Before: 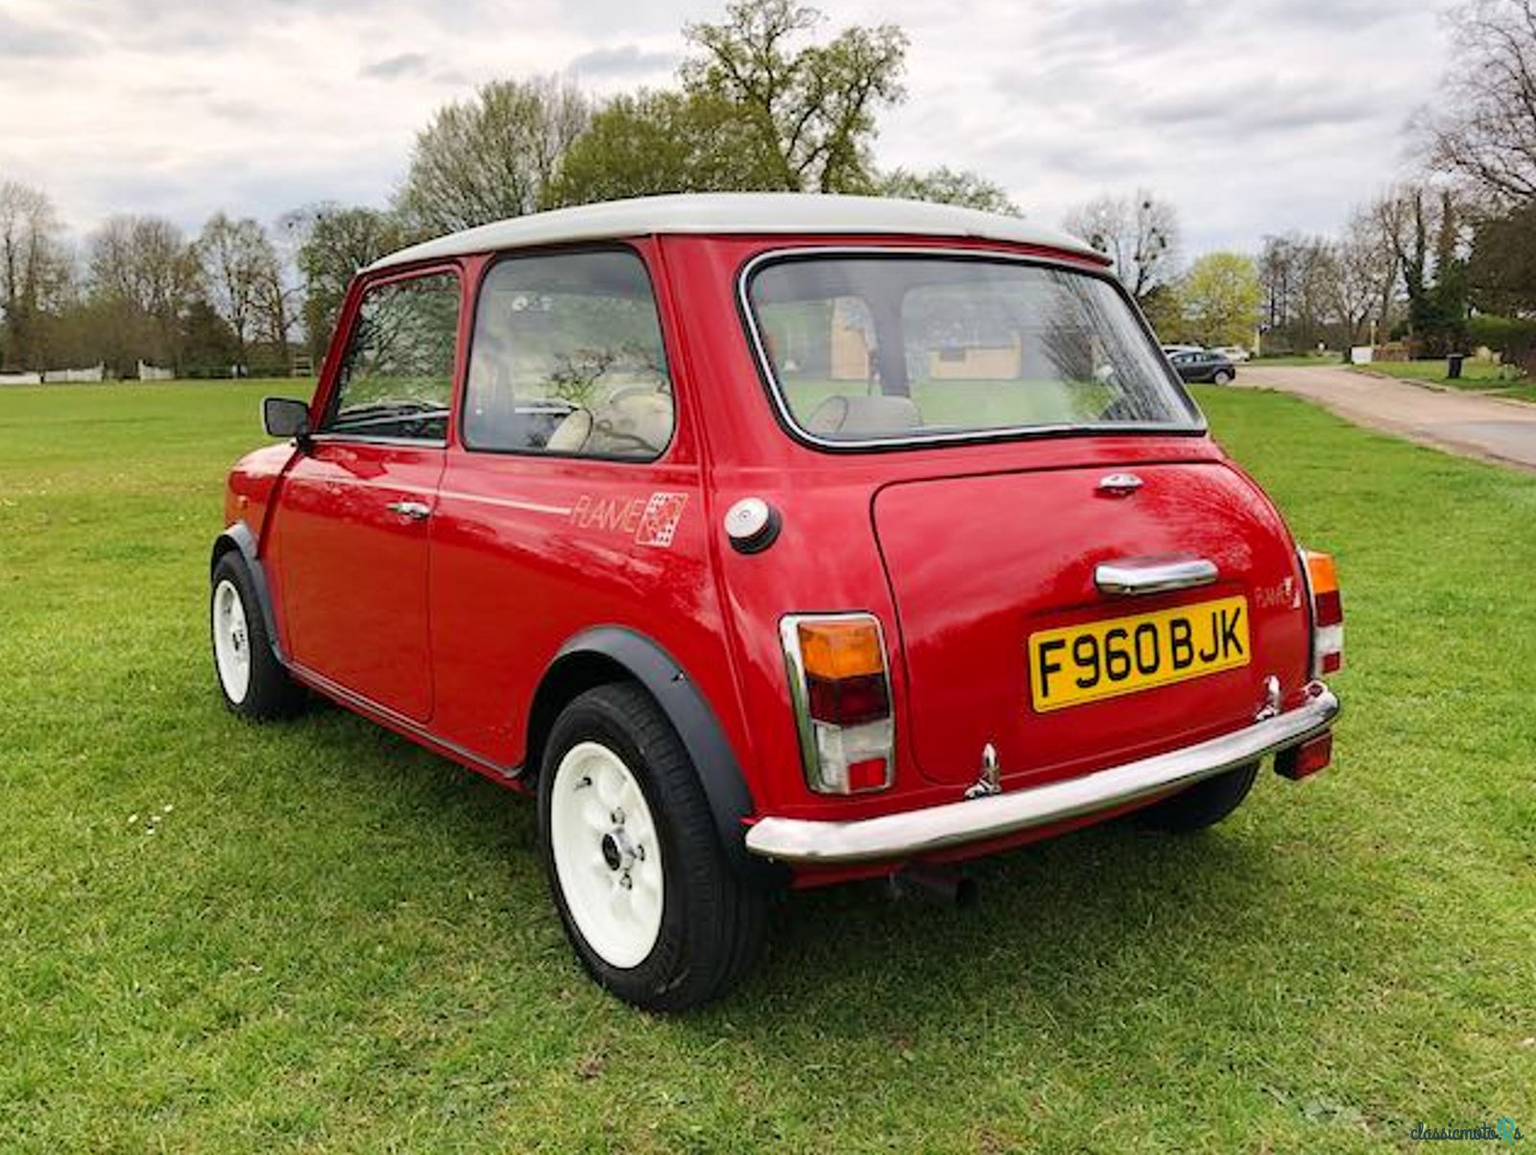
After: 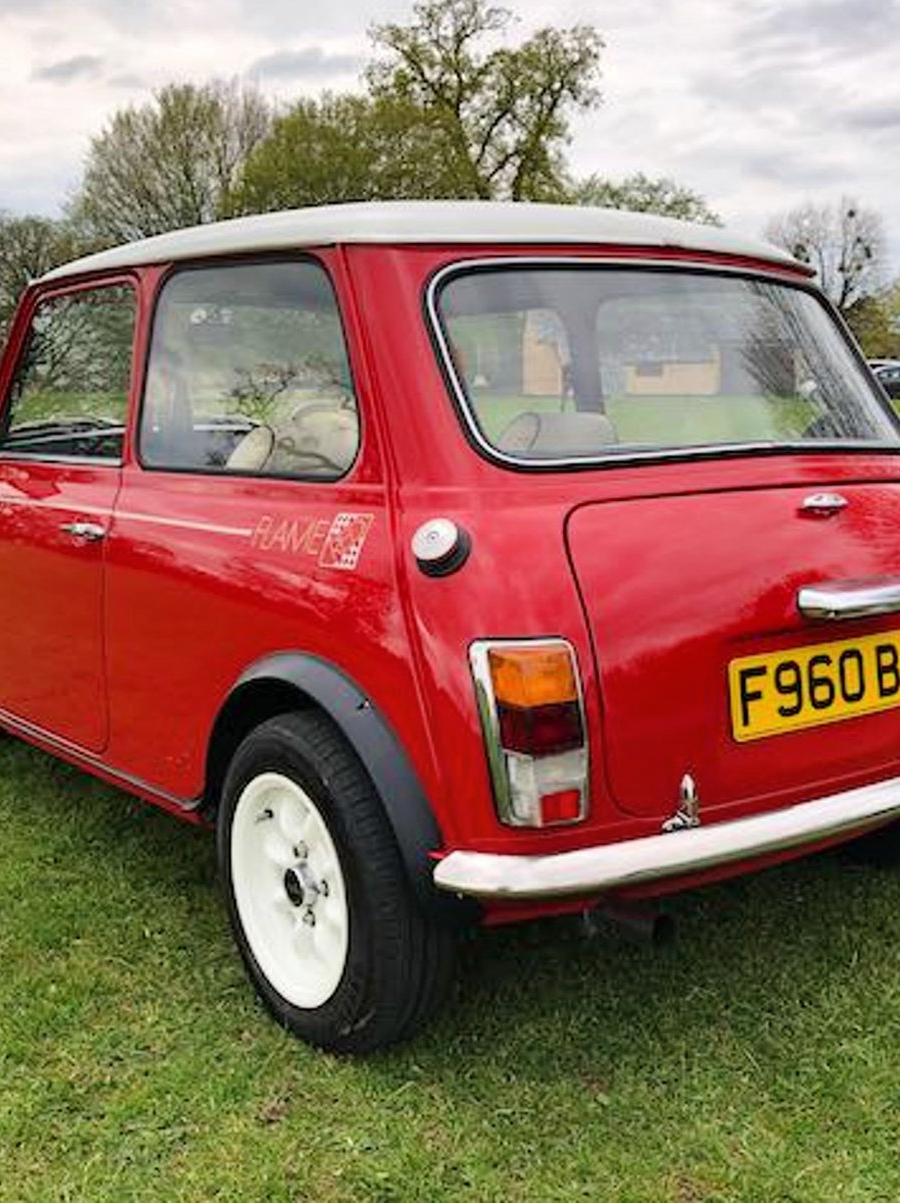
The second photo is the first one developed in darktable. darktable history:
shadows and highlights: shadows 52.34, highlights -28.23, soften with gaussian
crop: left 21.496%, right 22.254%
